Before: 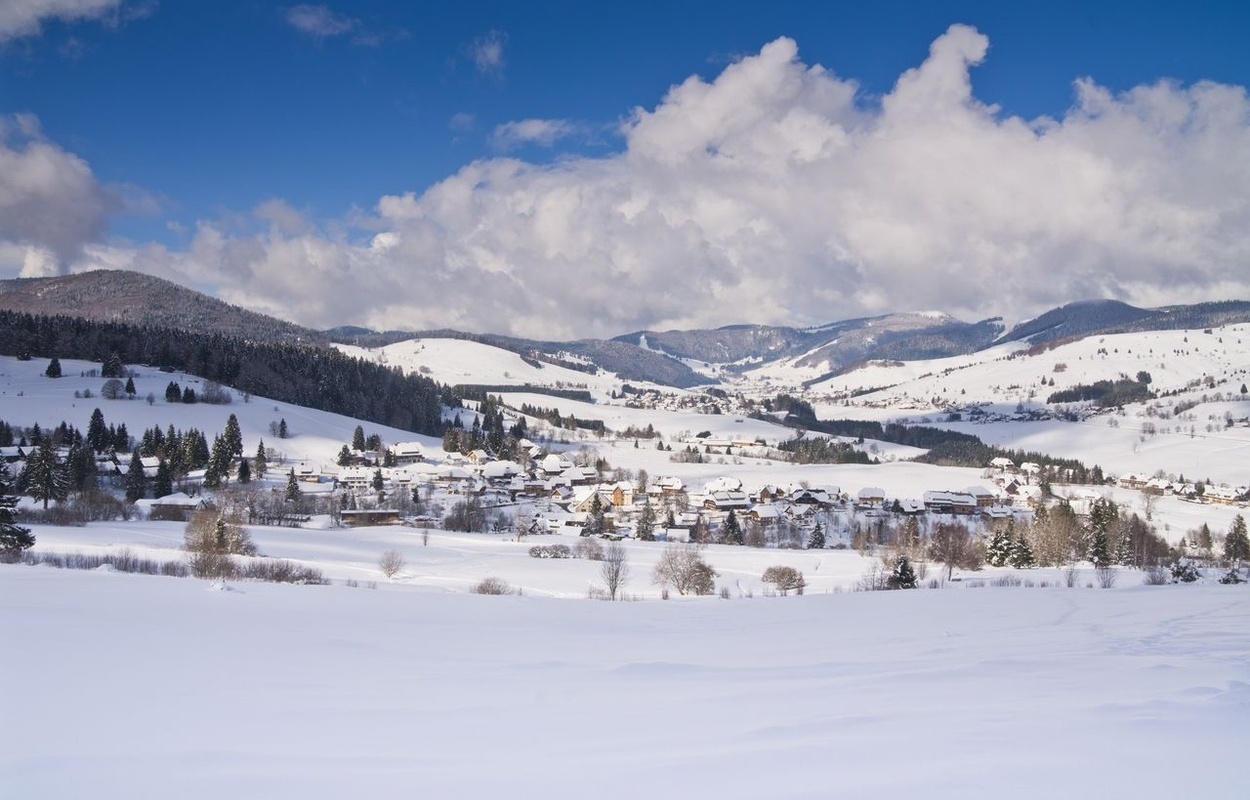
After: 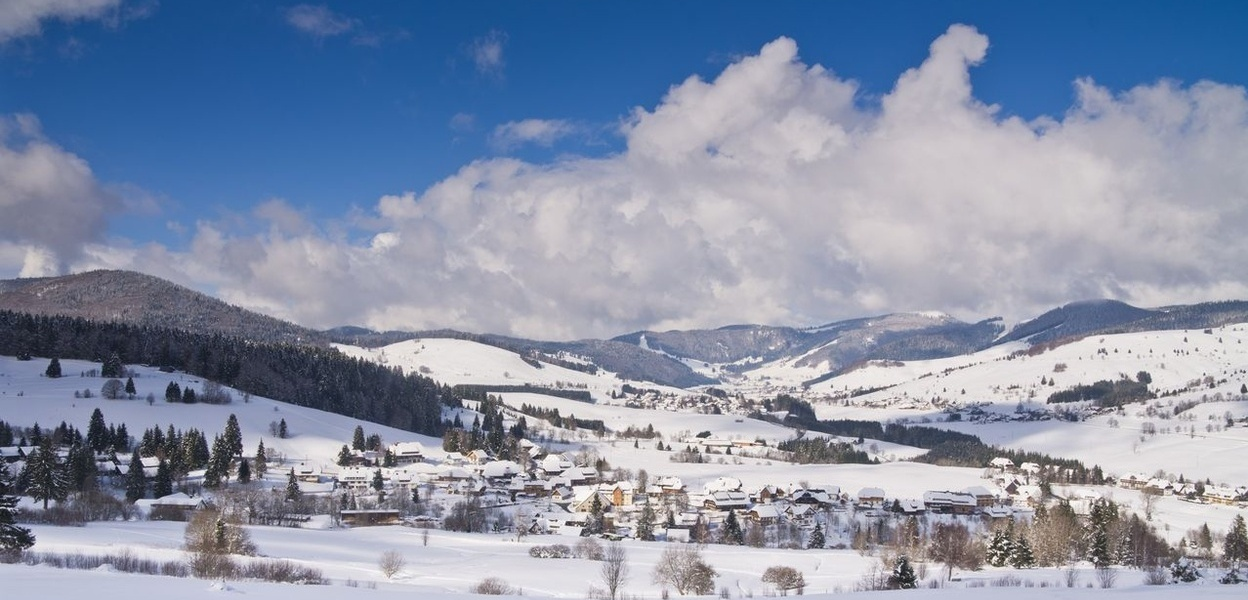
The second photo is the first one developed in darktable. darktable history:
color balance rgb: on, module defaults
crop: bottom 24.967%
